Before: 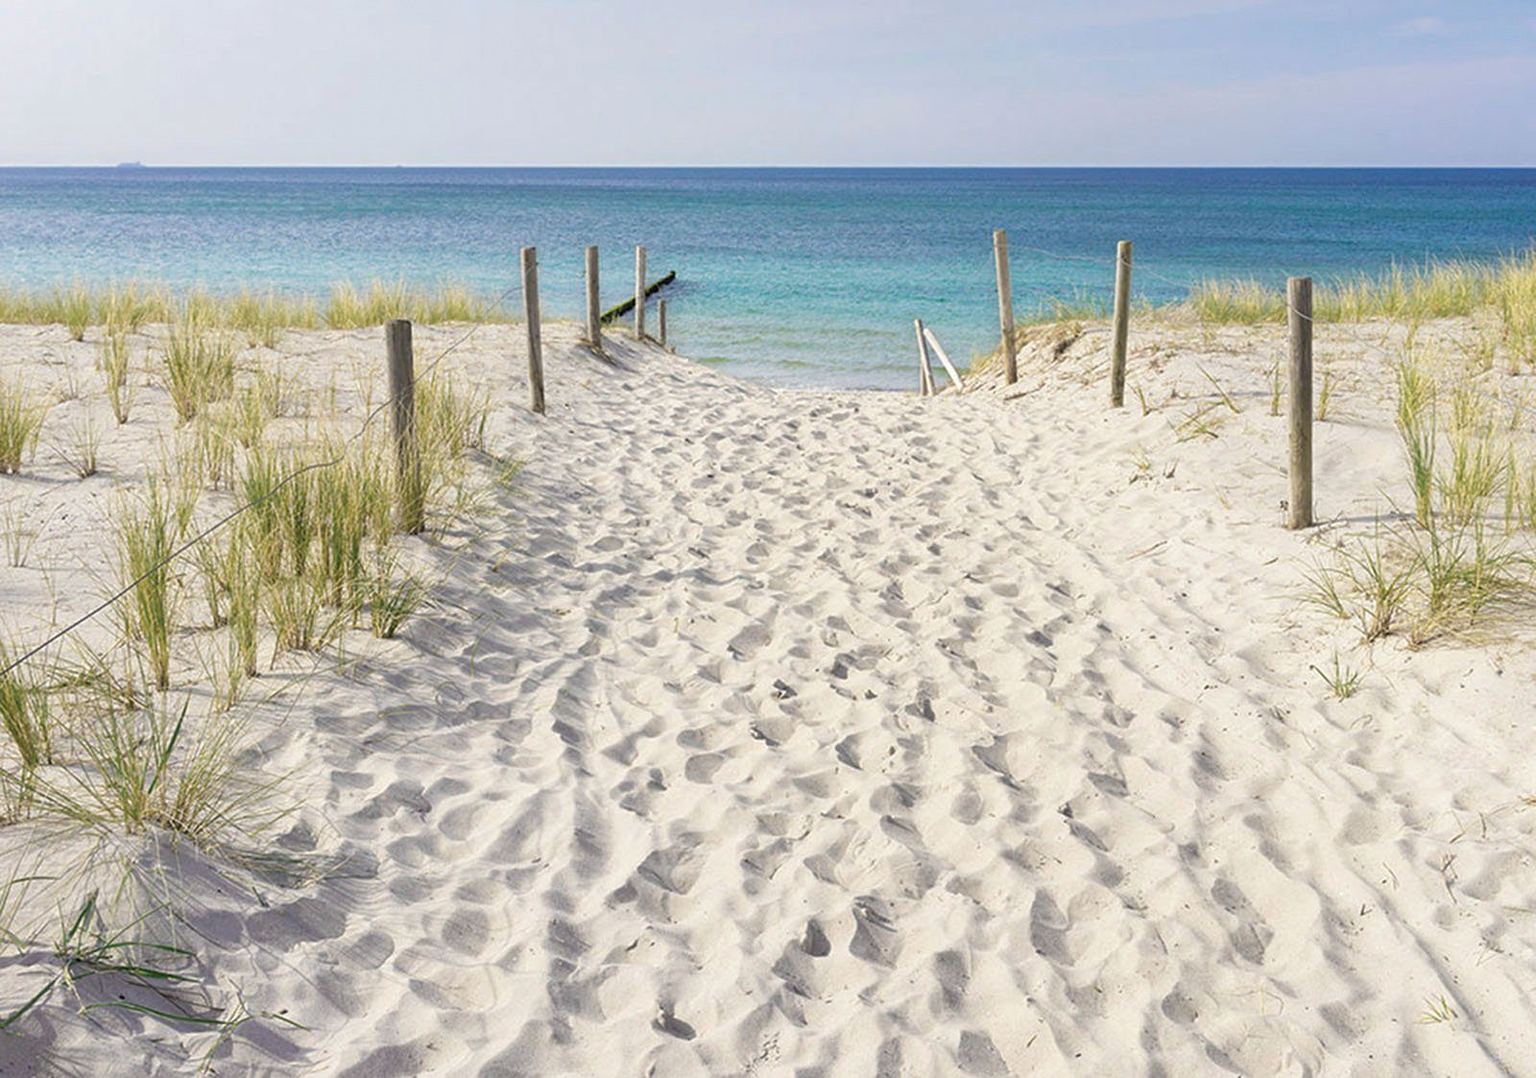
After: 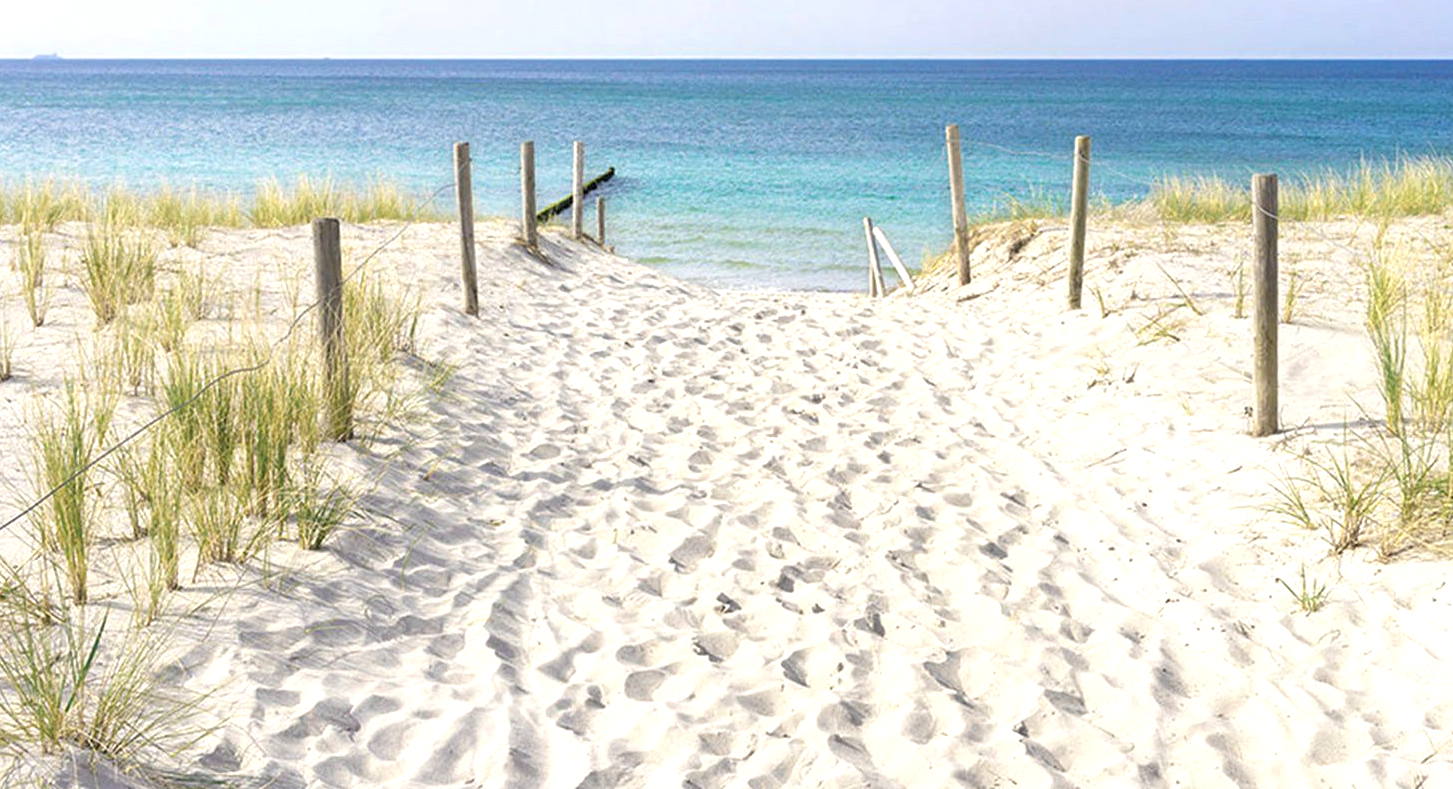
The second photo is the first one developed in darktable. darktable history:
exposure: black level correction 0.001, exposure 0.5 EV, compensate exposure bias true, compensate highlight preservation false
crop: left 5.596%, top 10.314%, right 3.534%, bottom 19.395%
